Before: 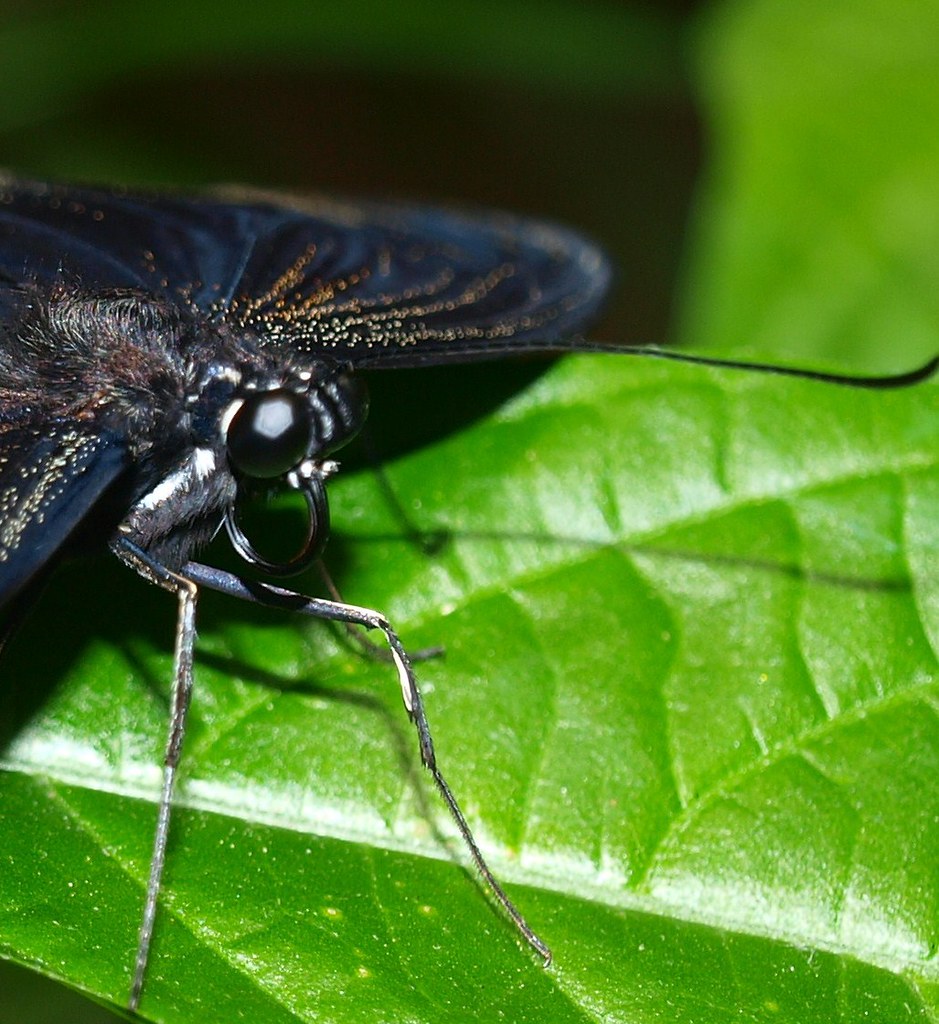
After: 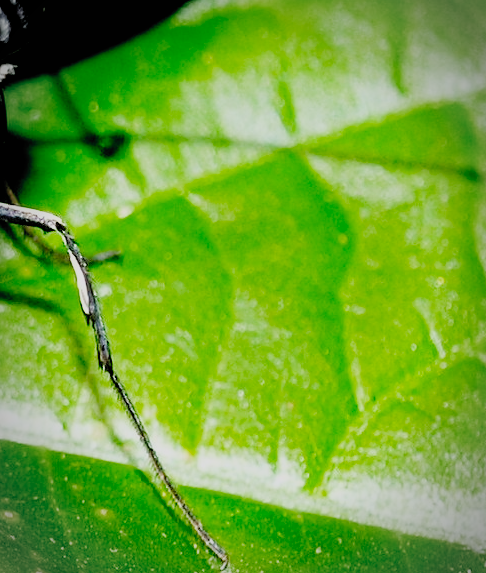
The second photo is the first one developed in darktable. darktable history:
crop: left 34.479%, top 38.822%, right 13.718%, bottom 5.172%
filmic rgb: black relative exposure -2.85 EV, white relative exposure 4.56 EV, hardness 1.77, contrast 1.25, preserve chrominance no, color science v5 (2021)
contrast brightness saturation: contrast 0.03, brightness 0.06, saturation 0.13
vignetting: automatic ratio true
